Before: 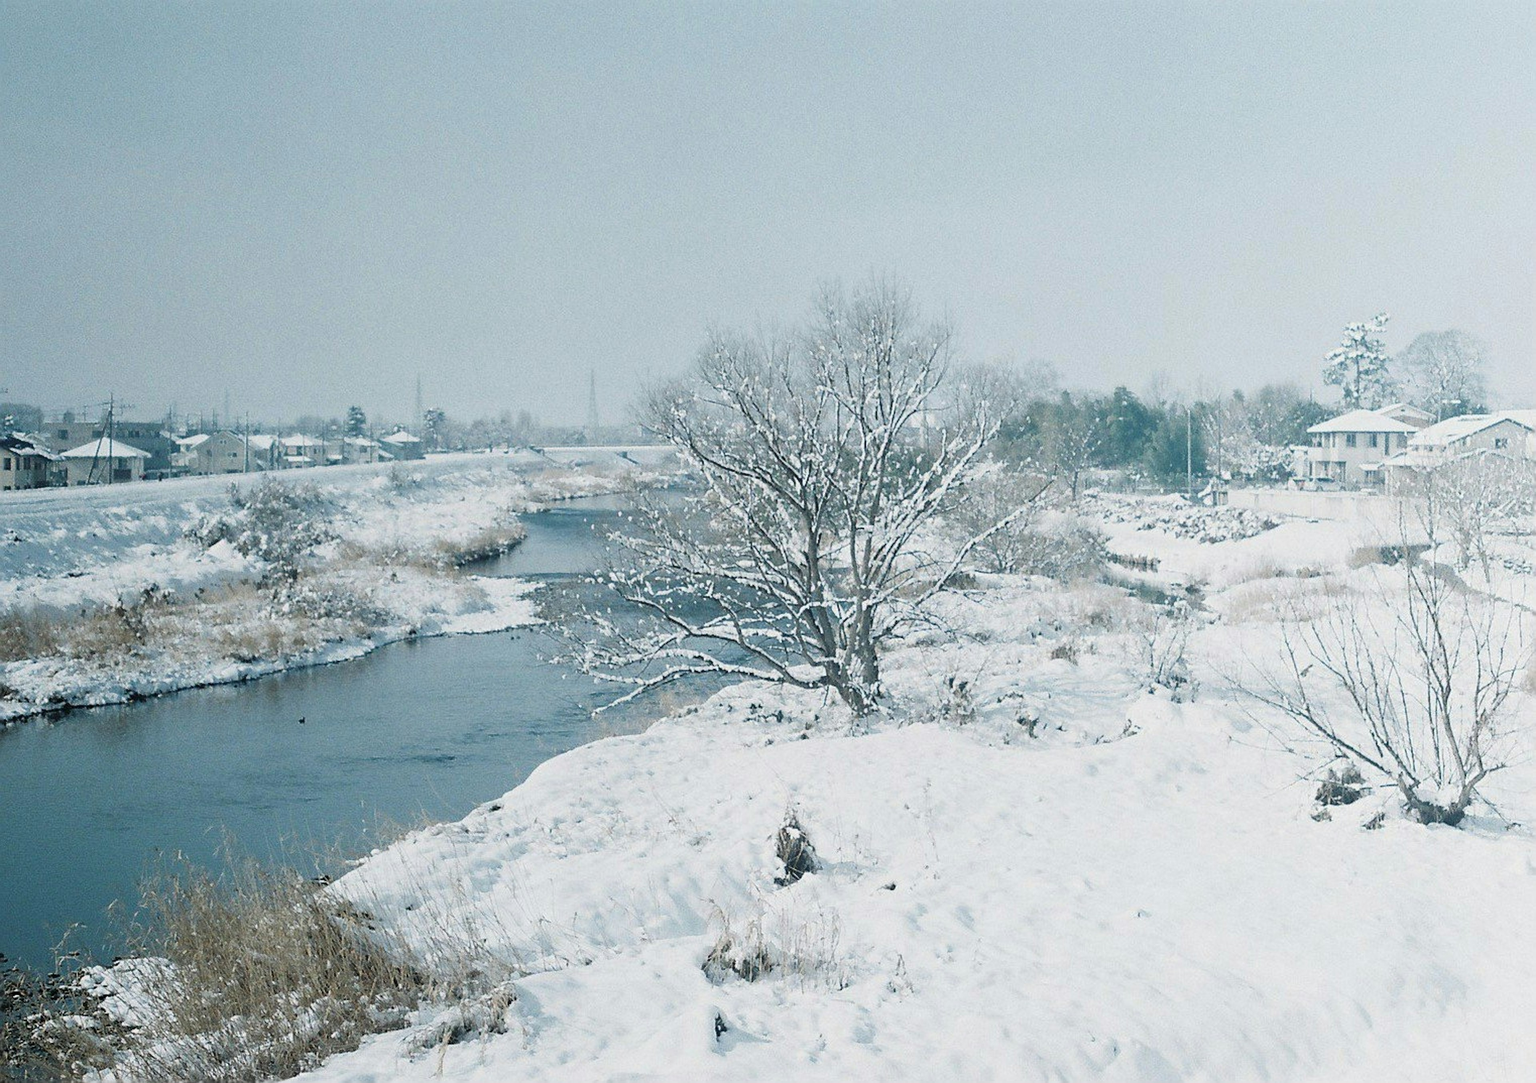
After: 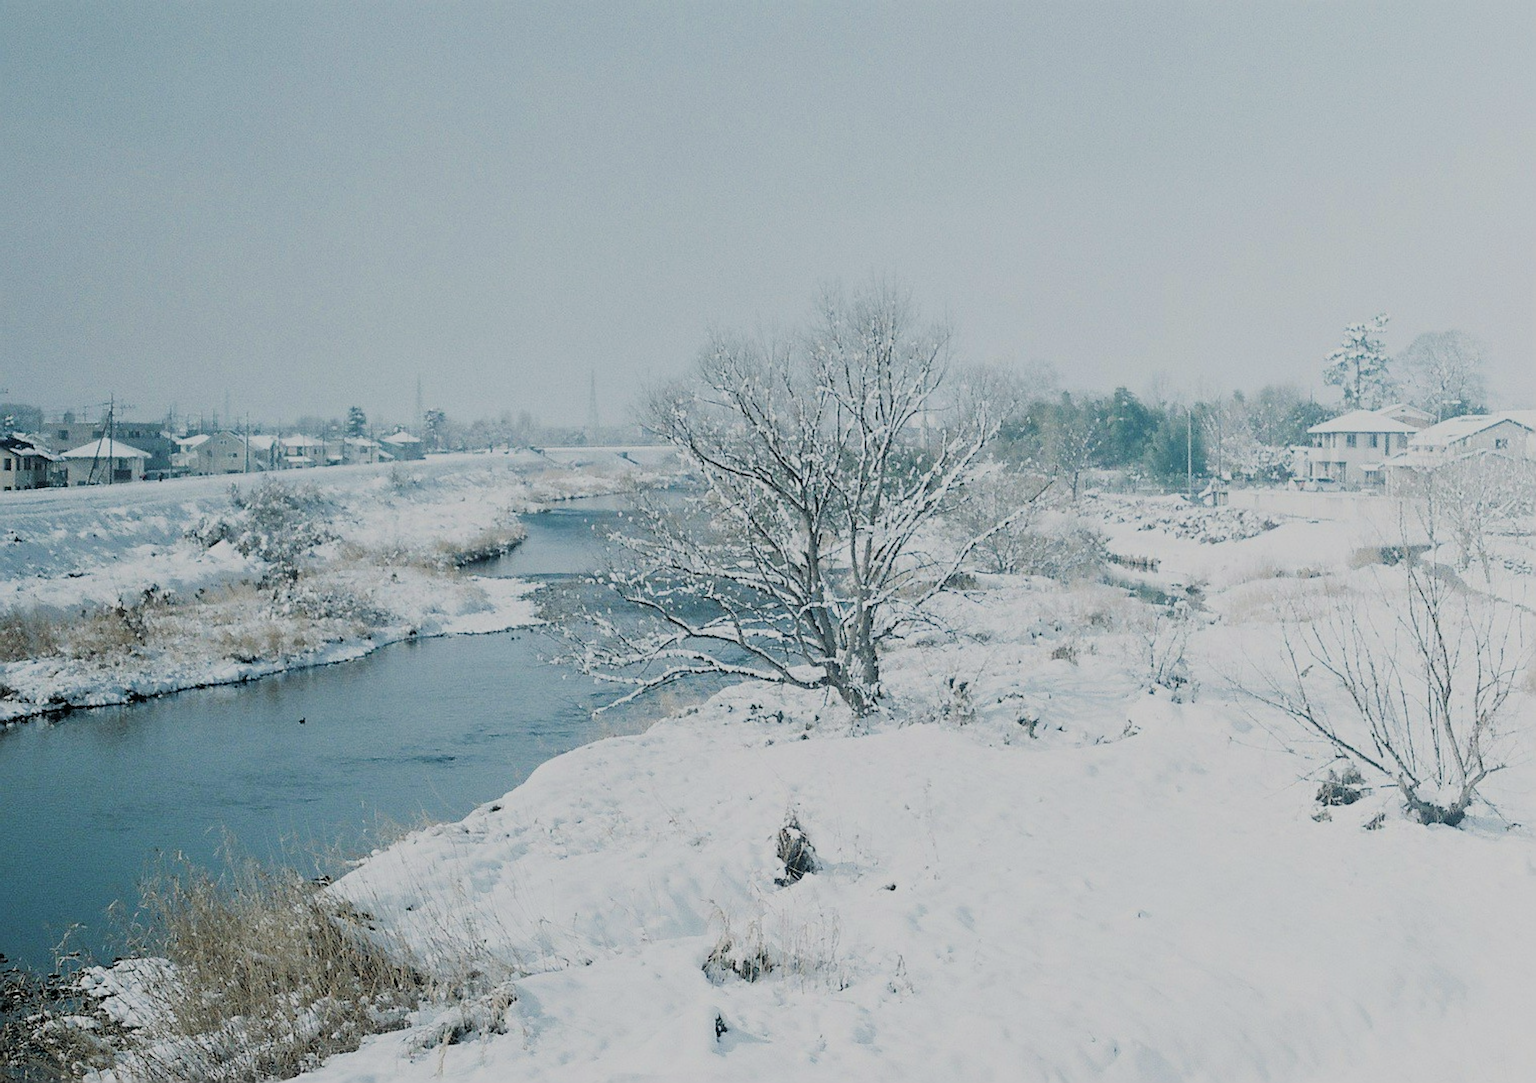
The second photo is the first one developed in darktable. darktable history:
filmic rgb: black relative exposure -7.24 EV, white relative exposure 5.08 EV, hardness 3.2
